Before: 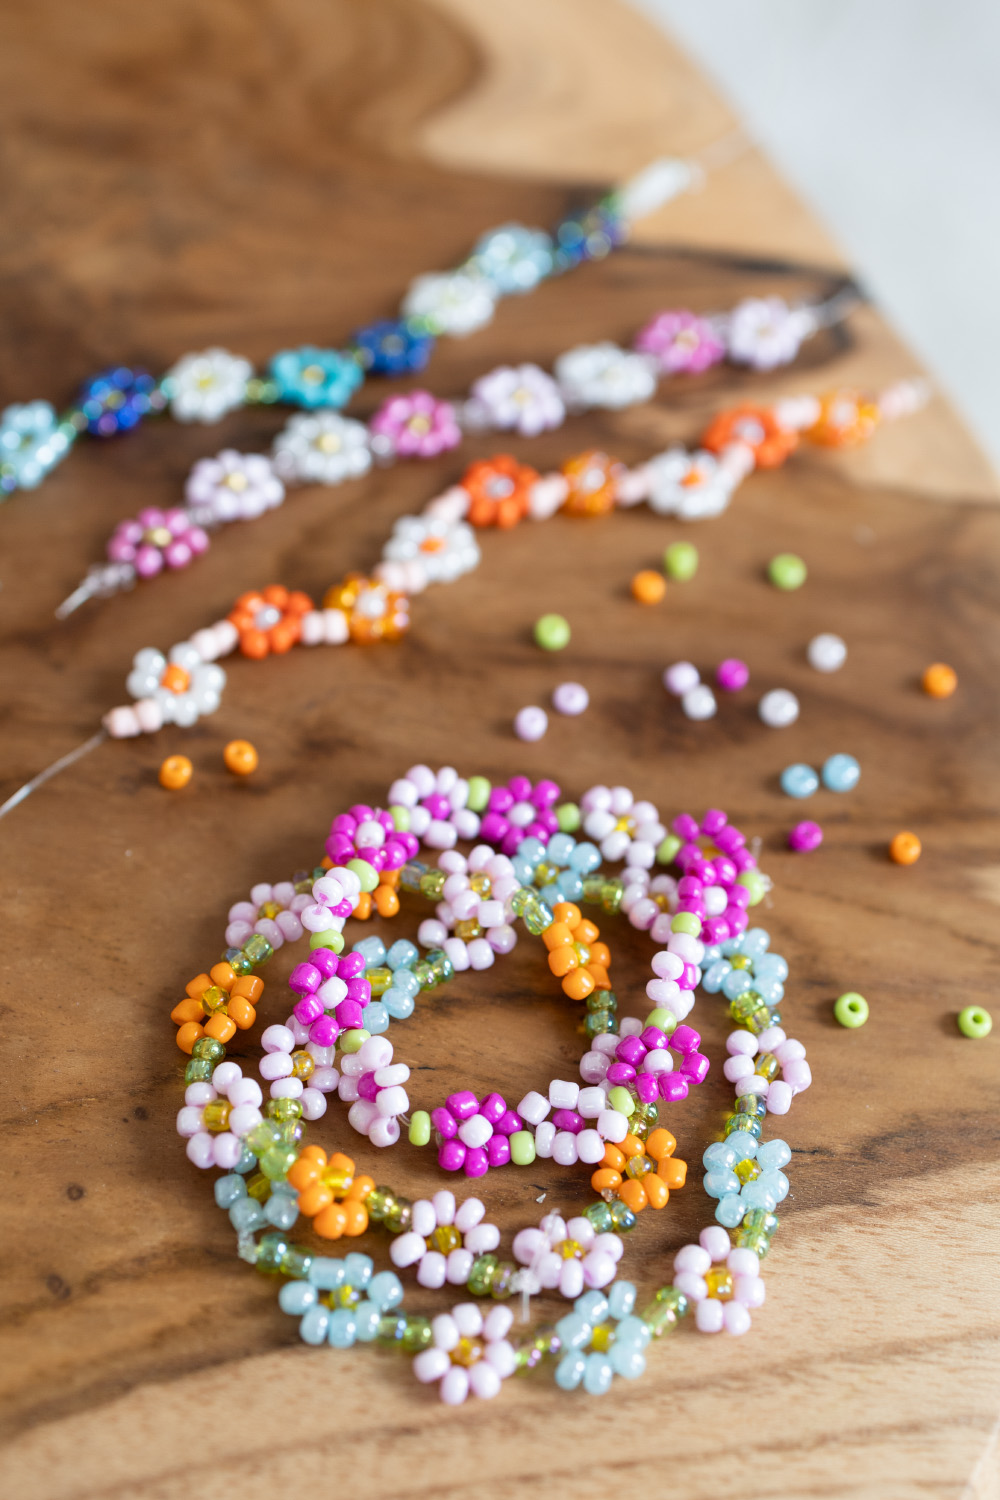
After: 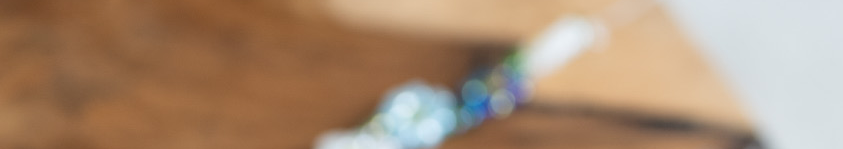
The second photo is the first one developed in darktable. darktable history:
crop and rotate: left 9.644%, top 9.491%, right 6.021%, bottom 80.509%
exposure: compensate highlight preservation false
